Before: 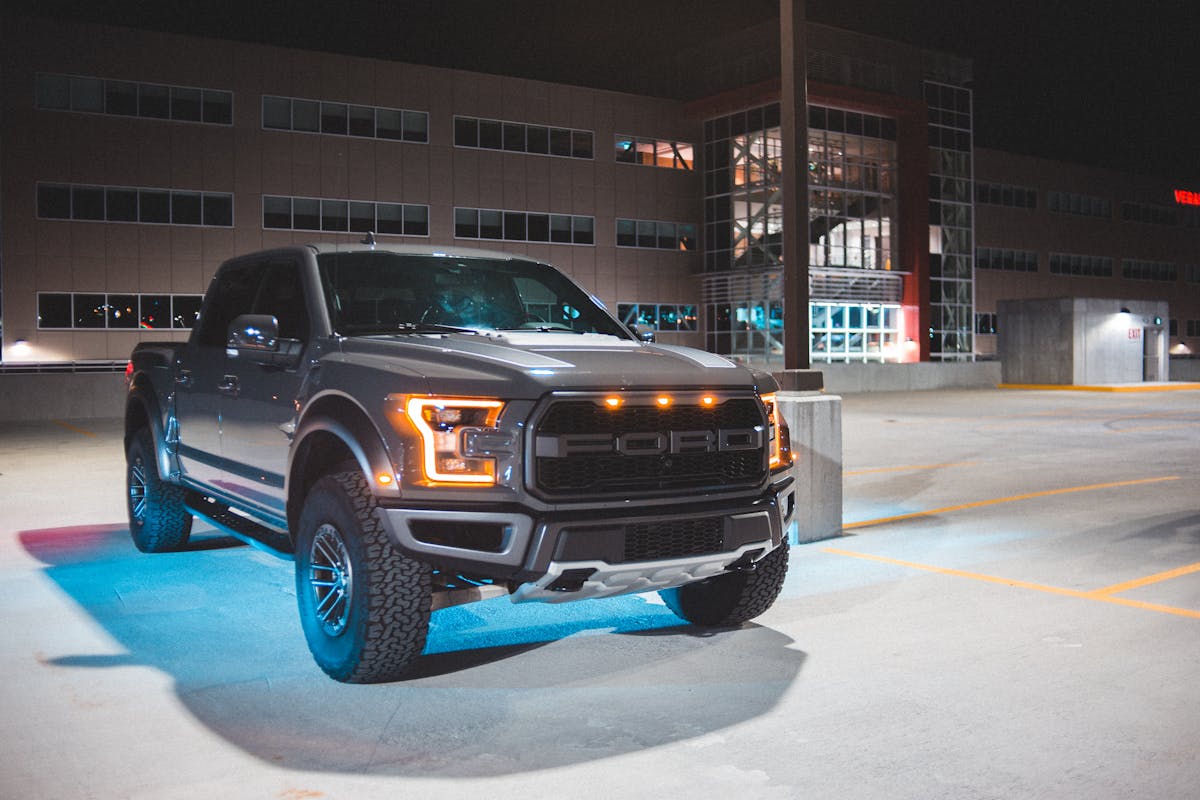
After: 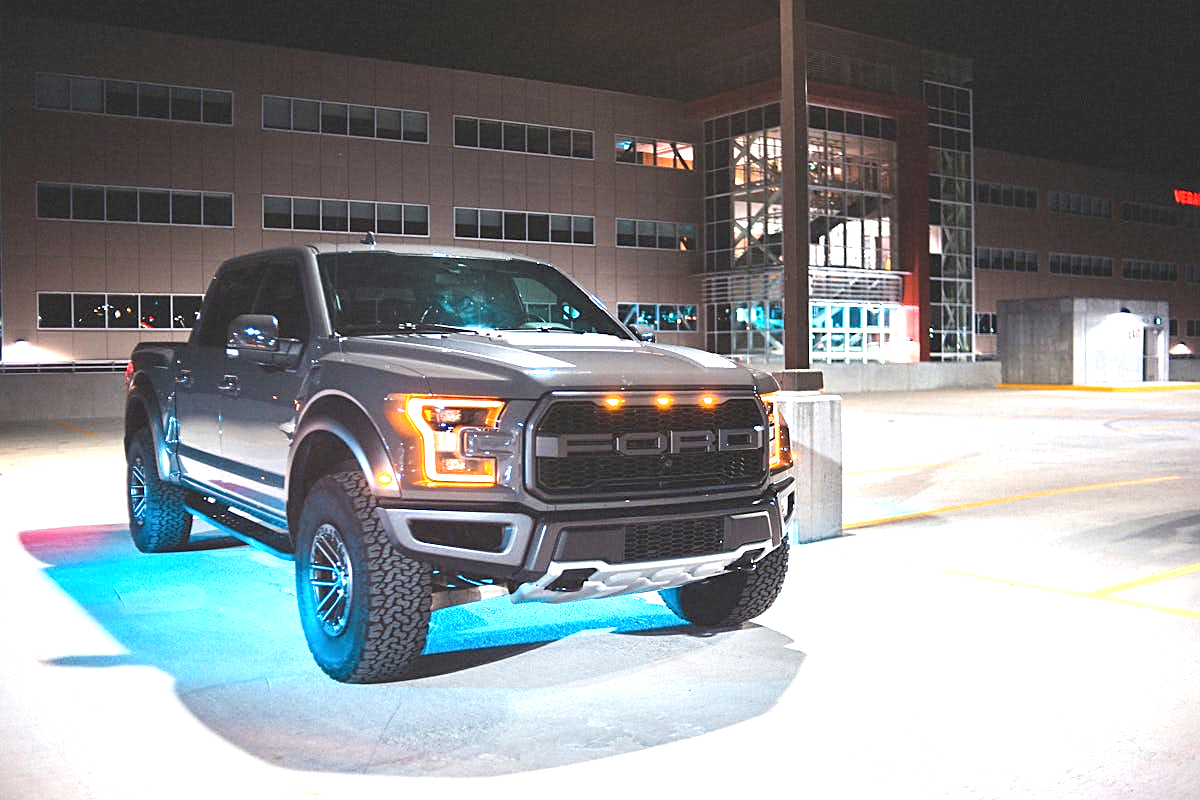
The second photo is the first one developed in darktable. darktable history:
sharpen: on, module defaults
exposure: black level correction 0, exposure 1.1 EV, compensate highlight preservation false
local contrast: mode bilateral grid, contrast 100, coarseness 100, detail 91%, midtone range 0.2
color balance rgb: on, module defaults
